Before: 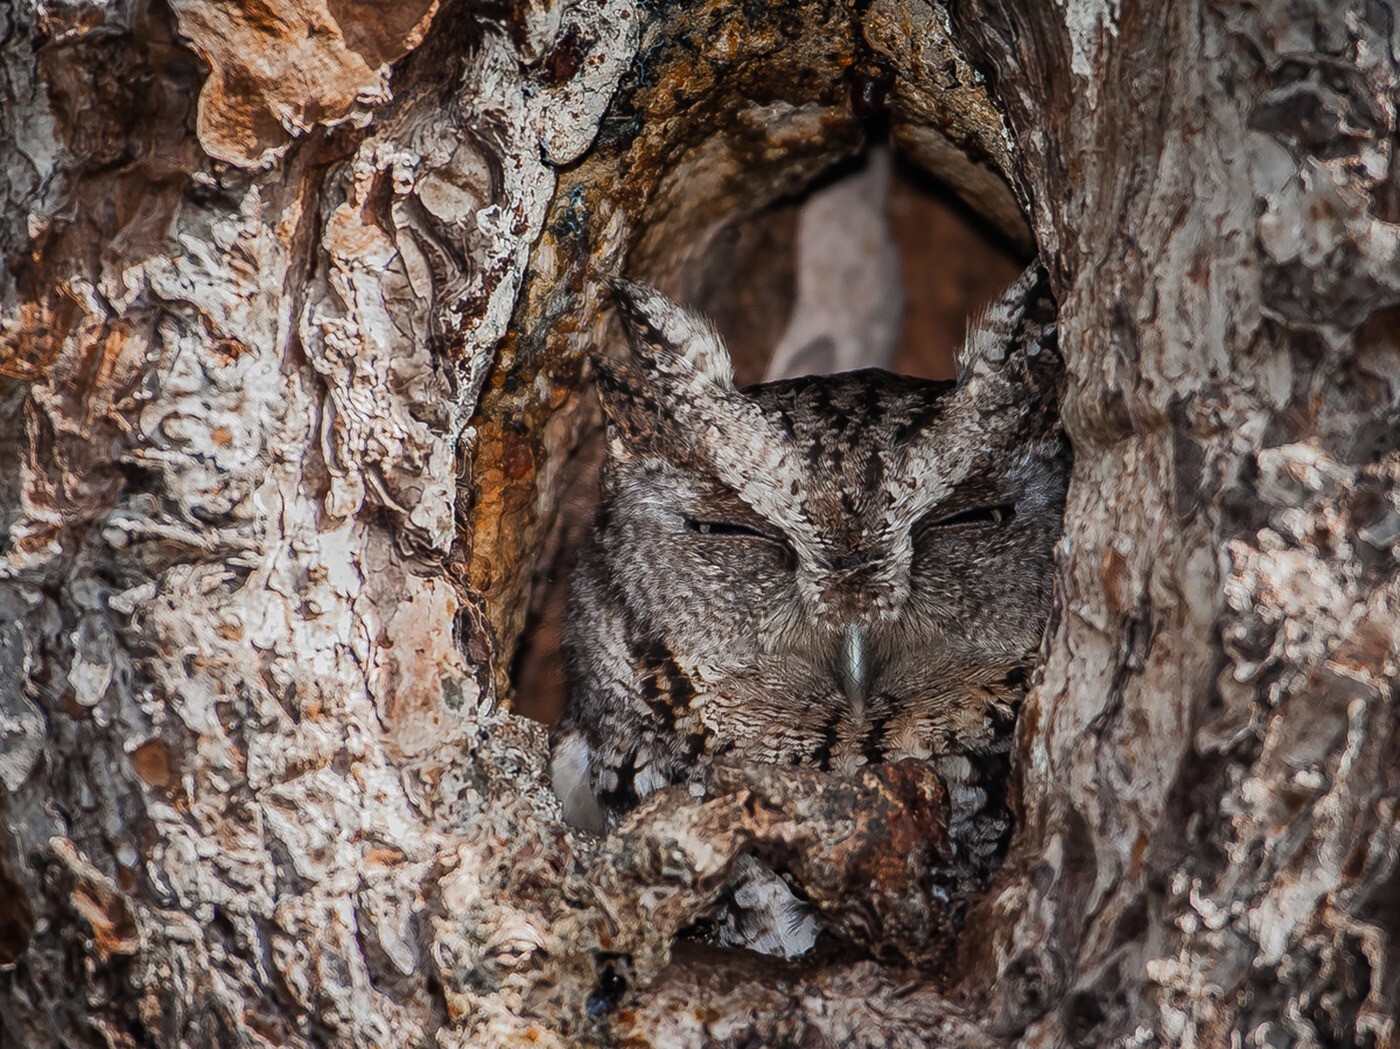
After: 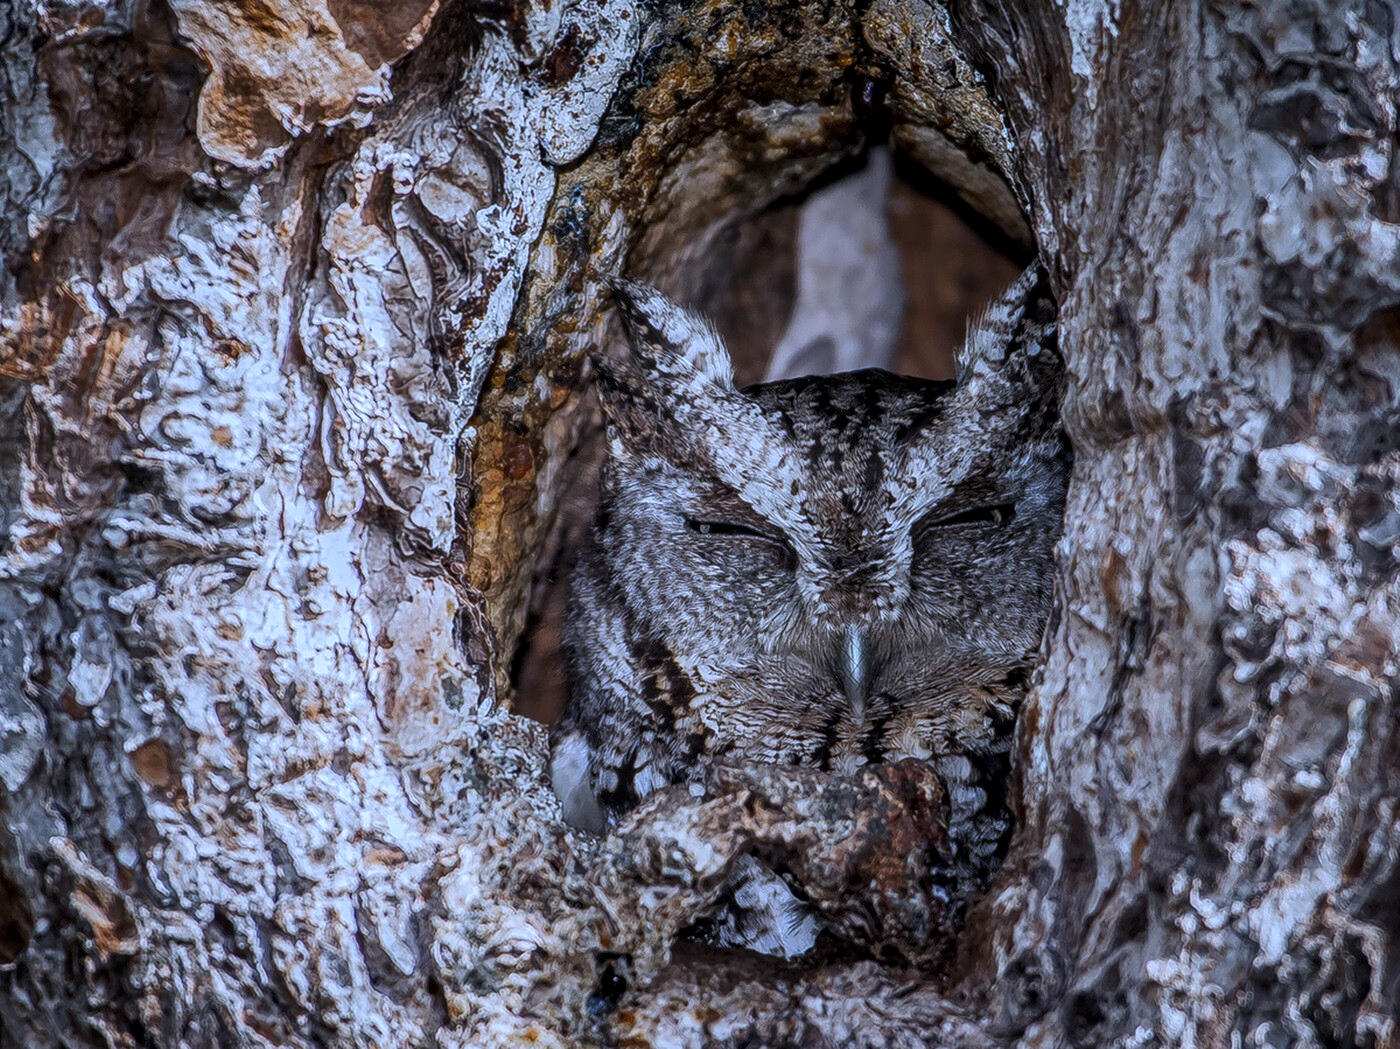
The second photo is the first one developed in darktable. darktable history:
local contrast: on, module defaults
white balance: red 0.871, blue 1.249
